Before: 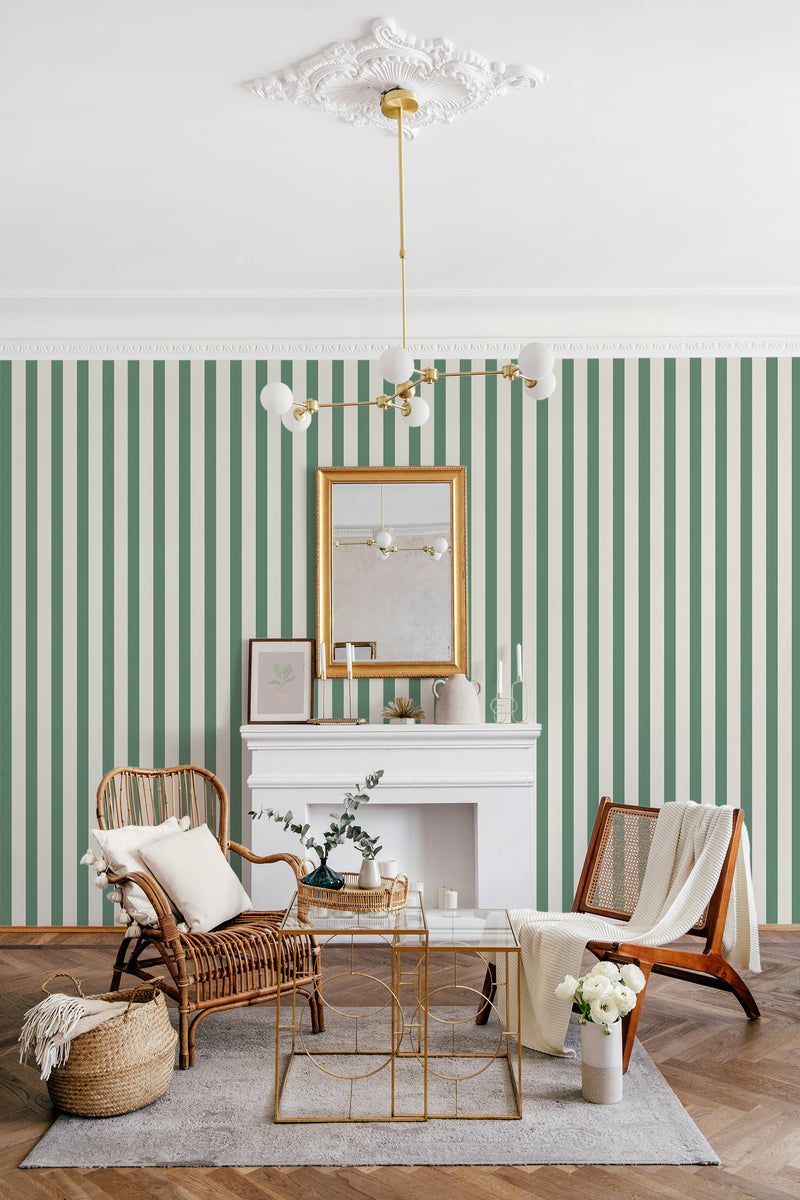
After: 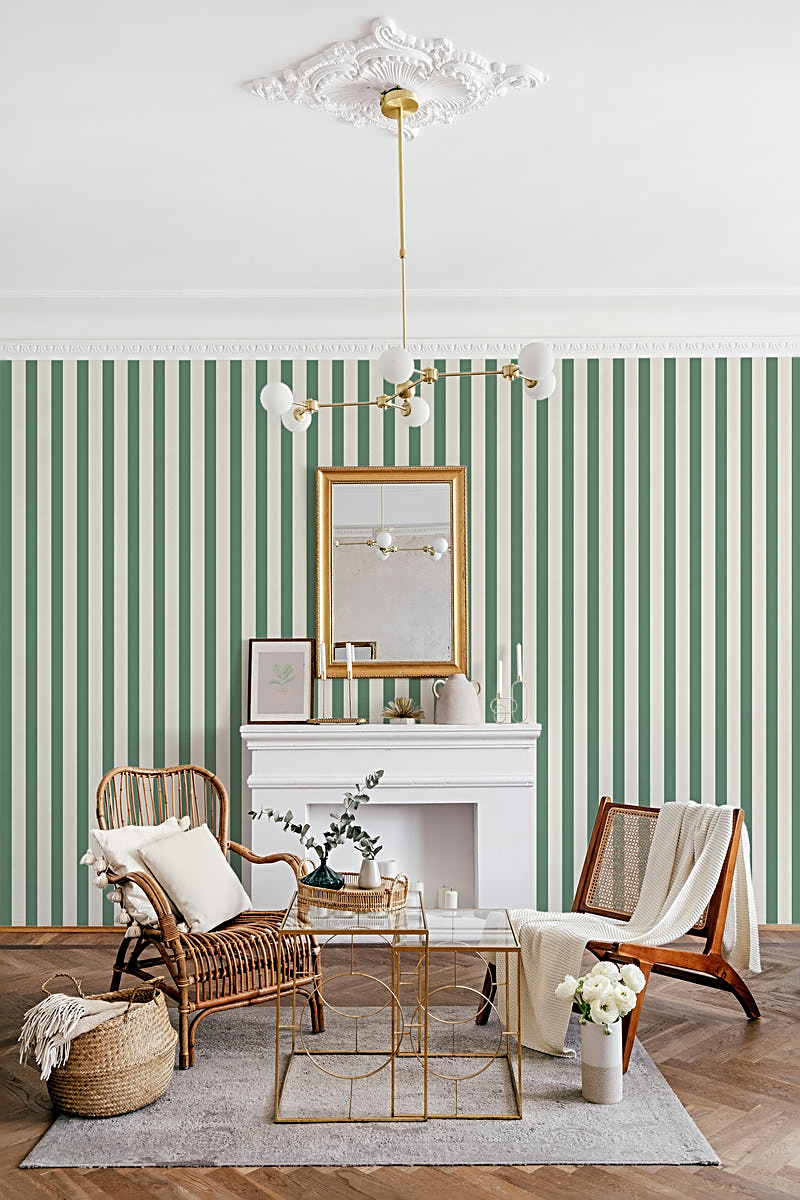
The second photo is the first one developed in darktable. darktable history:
sharpen: radius 2.547, amount 0.633
